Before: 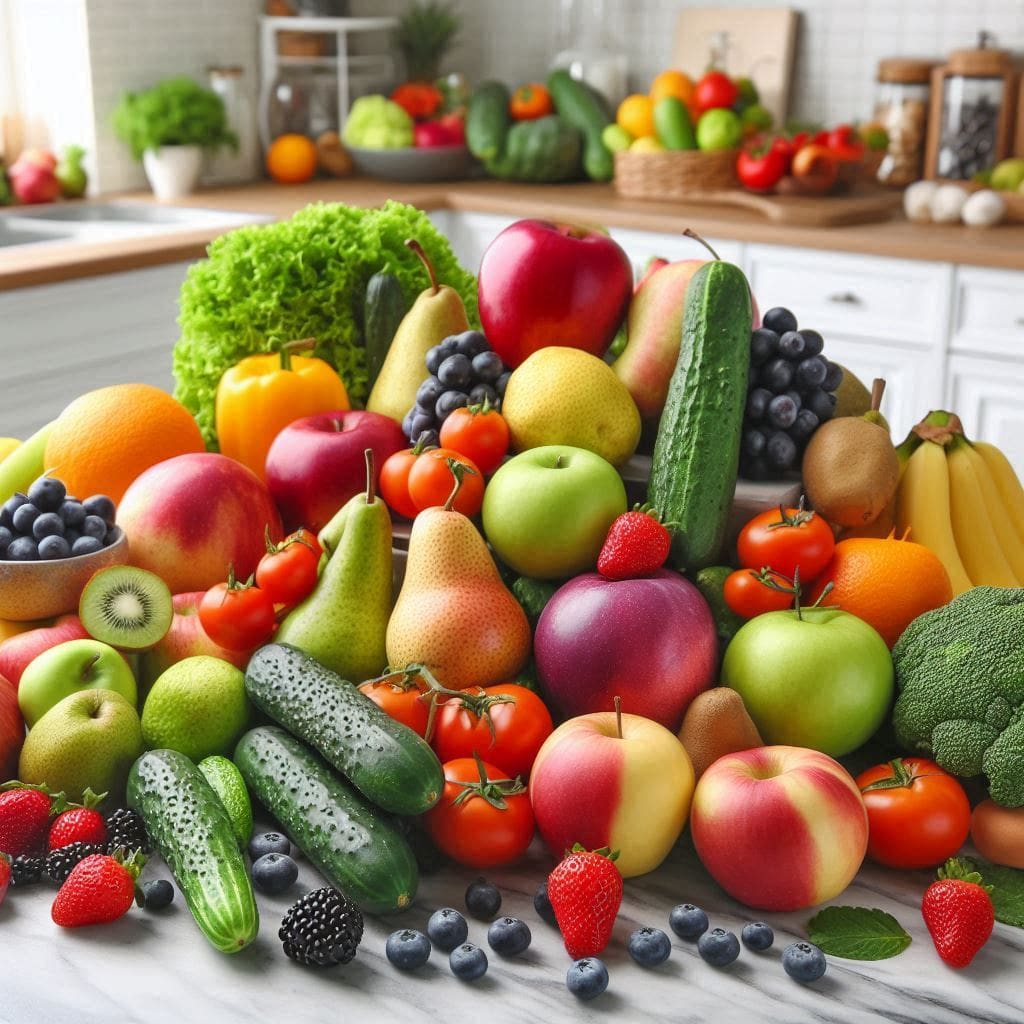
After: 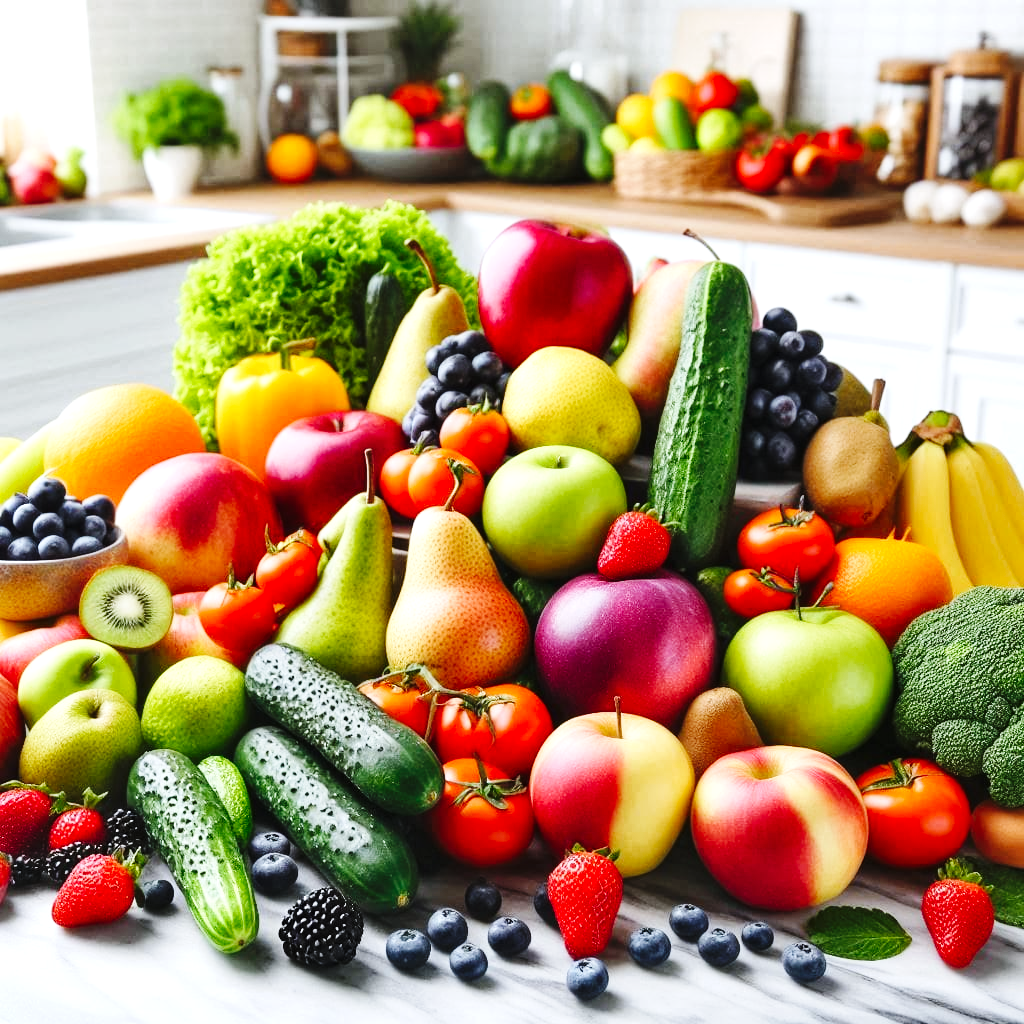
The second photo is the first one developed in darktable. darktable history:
tone equalizer: -8 EV -0.417 EV, -7 EV -0.389 EV, -6 EV -0.333 EV, -5 EV -0.222 EV, -3 EV 0.222 EV, -2 EV 0.333 EV, -1 EV 0.389 EV, +0 EV 0.417 EV, edges refinement/feathering 500, mask exposure compensation -1.57 EV, preserve details no
base curve: curves: ch0 [(0, 0) (0.036, 0.025) (0.121, 0.166) (0.206, 0.329) (0.605, 0.79) (1, 1)], preserve colors none
white balance: red 0.967, blue 1.049
